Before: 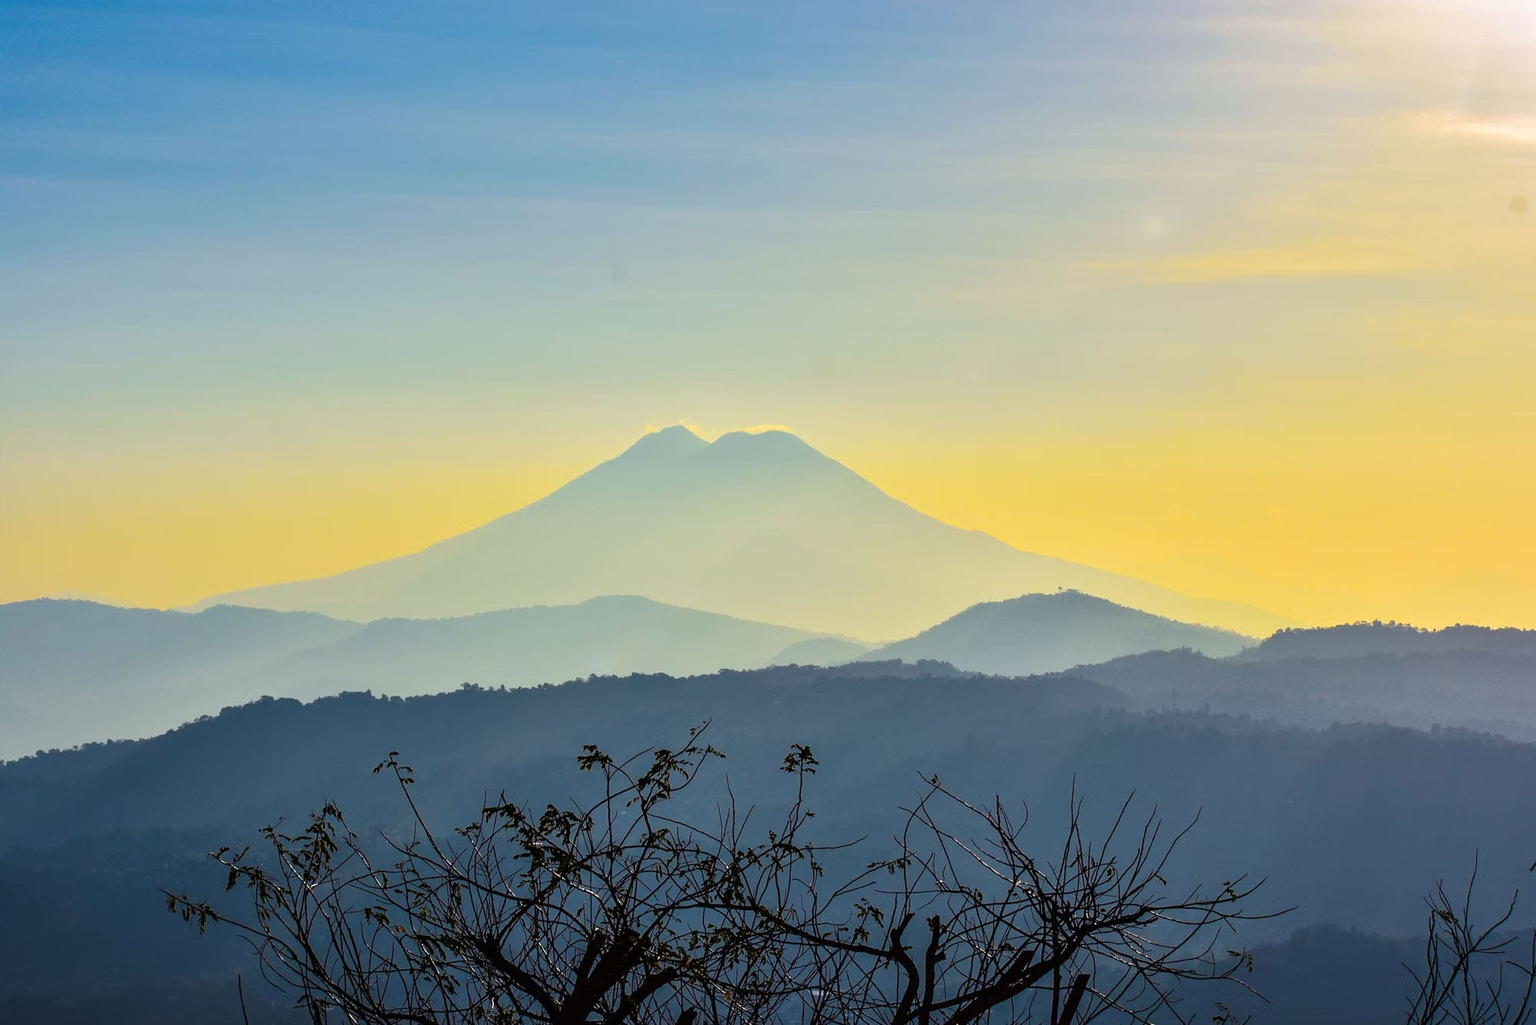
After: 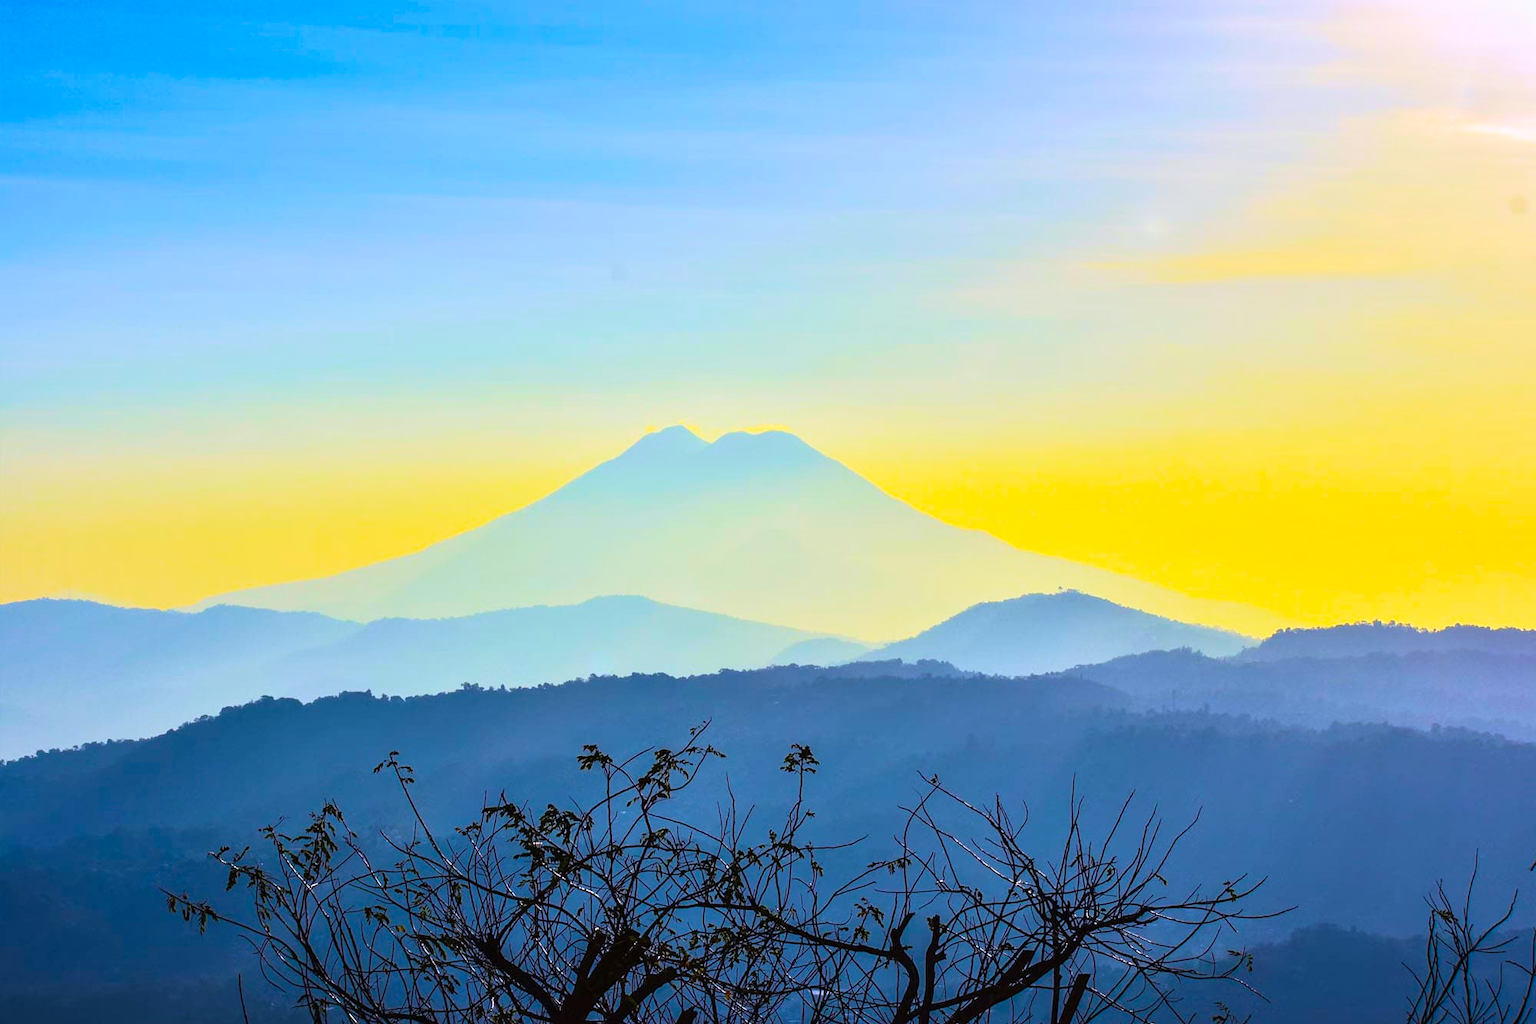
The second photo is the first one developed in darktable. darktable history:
color balance rgb: perceptual saturation grading › global saturation 20%, global vibrance 20%
exposure: black level correction 0, compensate exposure bias true, compensate highlight preservation false
contrast brightness saturation: contrast 0.2, brightness 0.16, saturation 0.22
white balance: red 0.967, blue 1.119, emerald 0.756
velvia: on, module defaults
